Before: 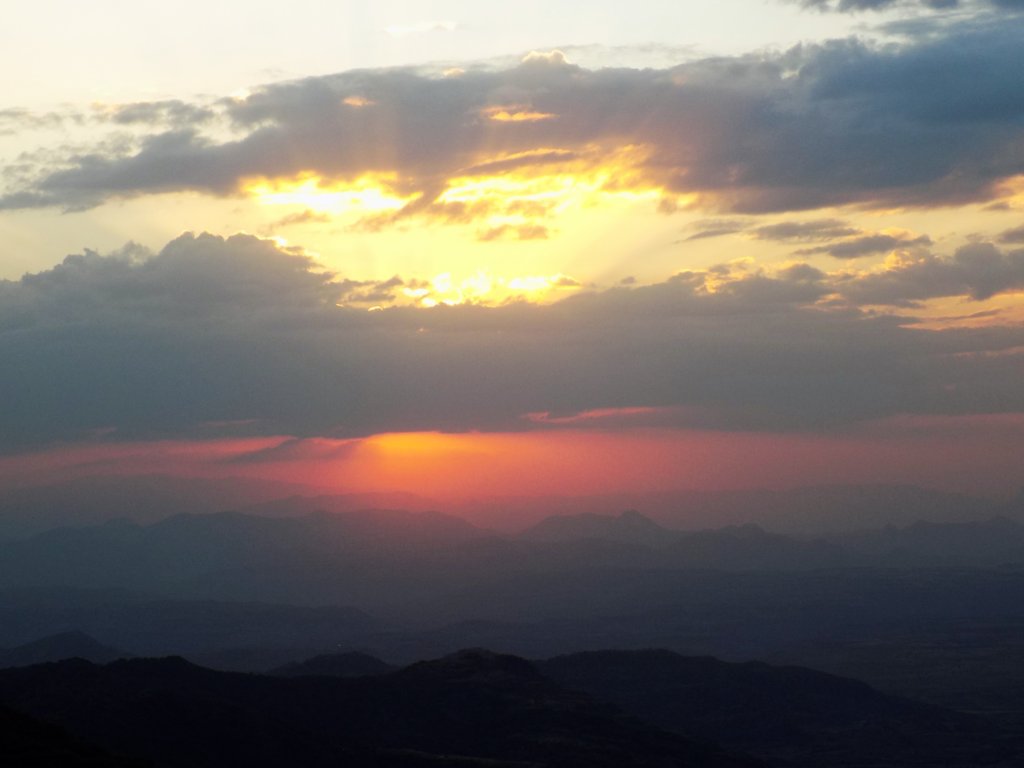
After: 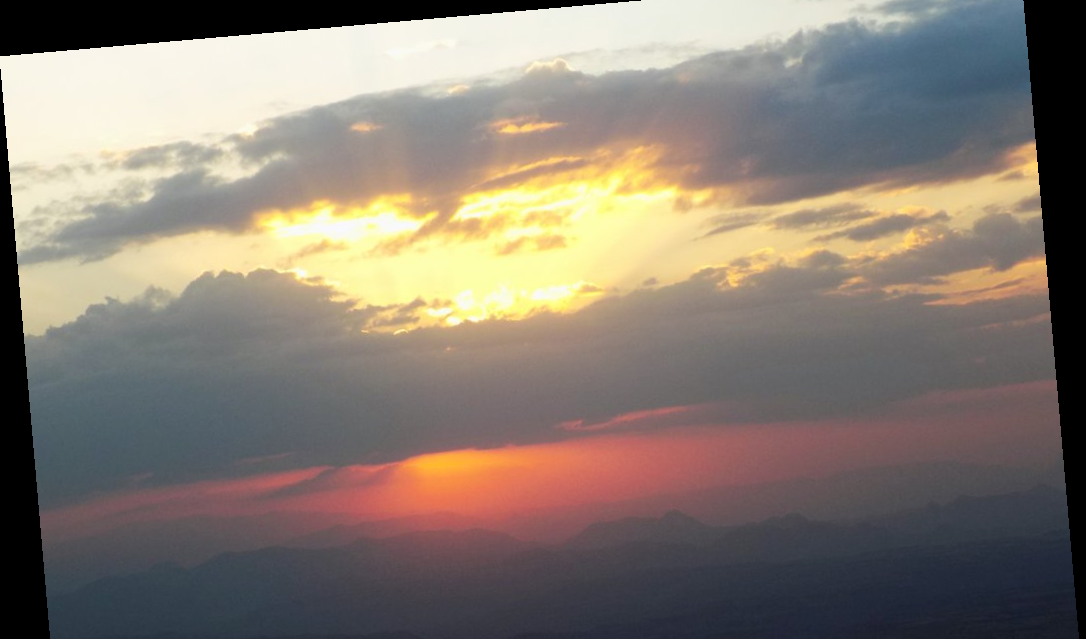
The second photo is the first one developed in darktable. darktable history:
crop: top 3.857%, bottom 21.132%
rotate and perspective: rotation -4.98°, automatic cropping off
